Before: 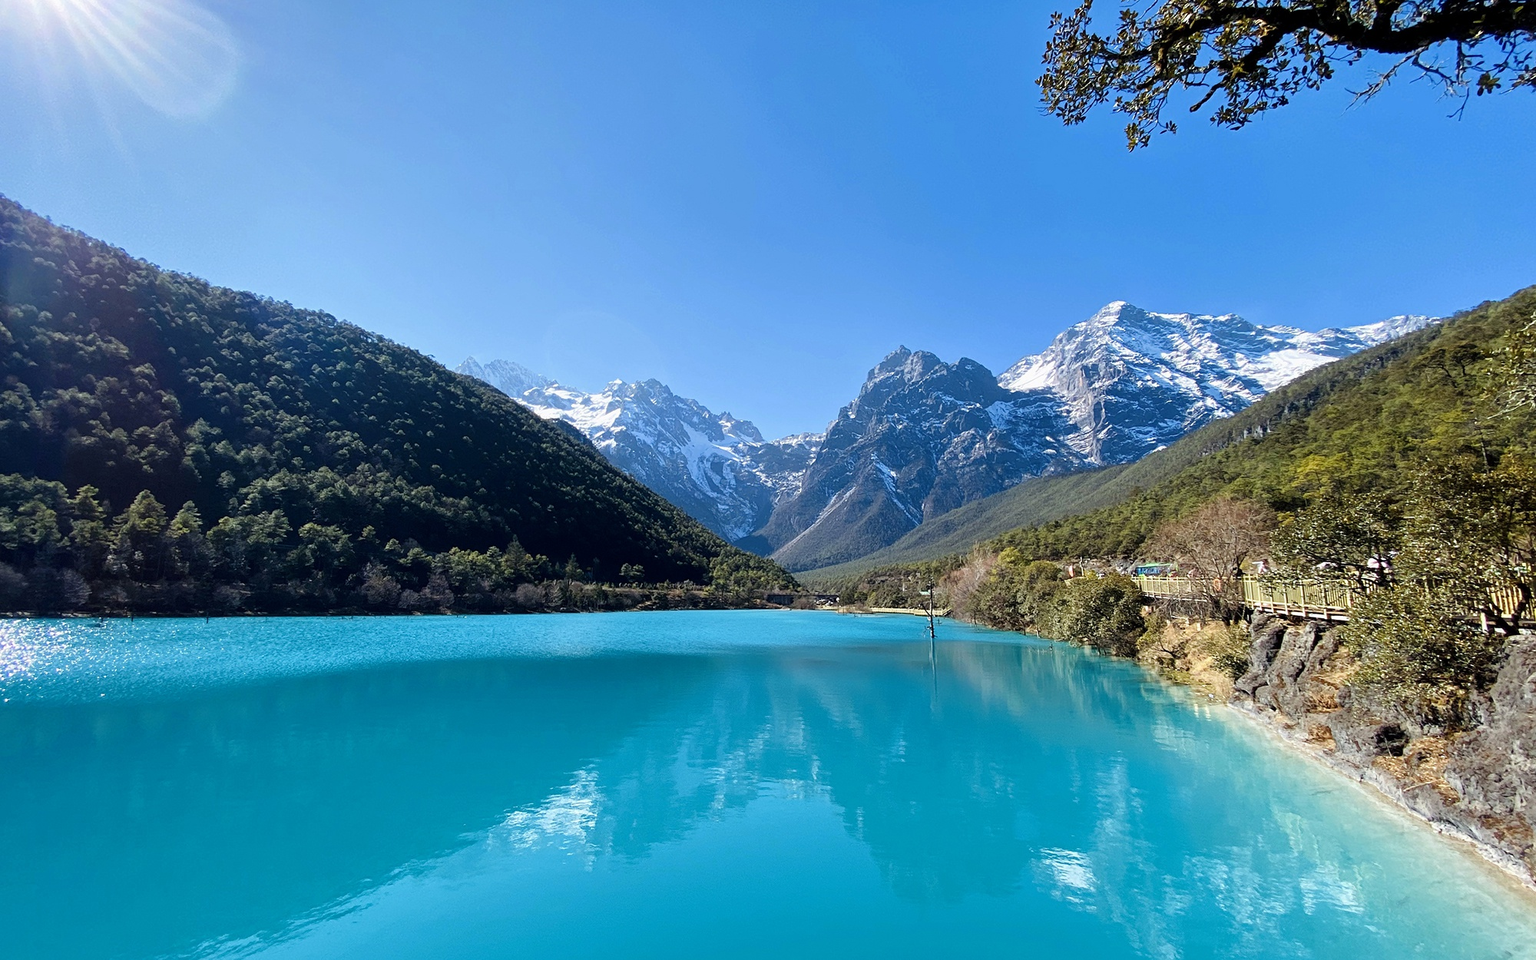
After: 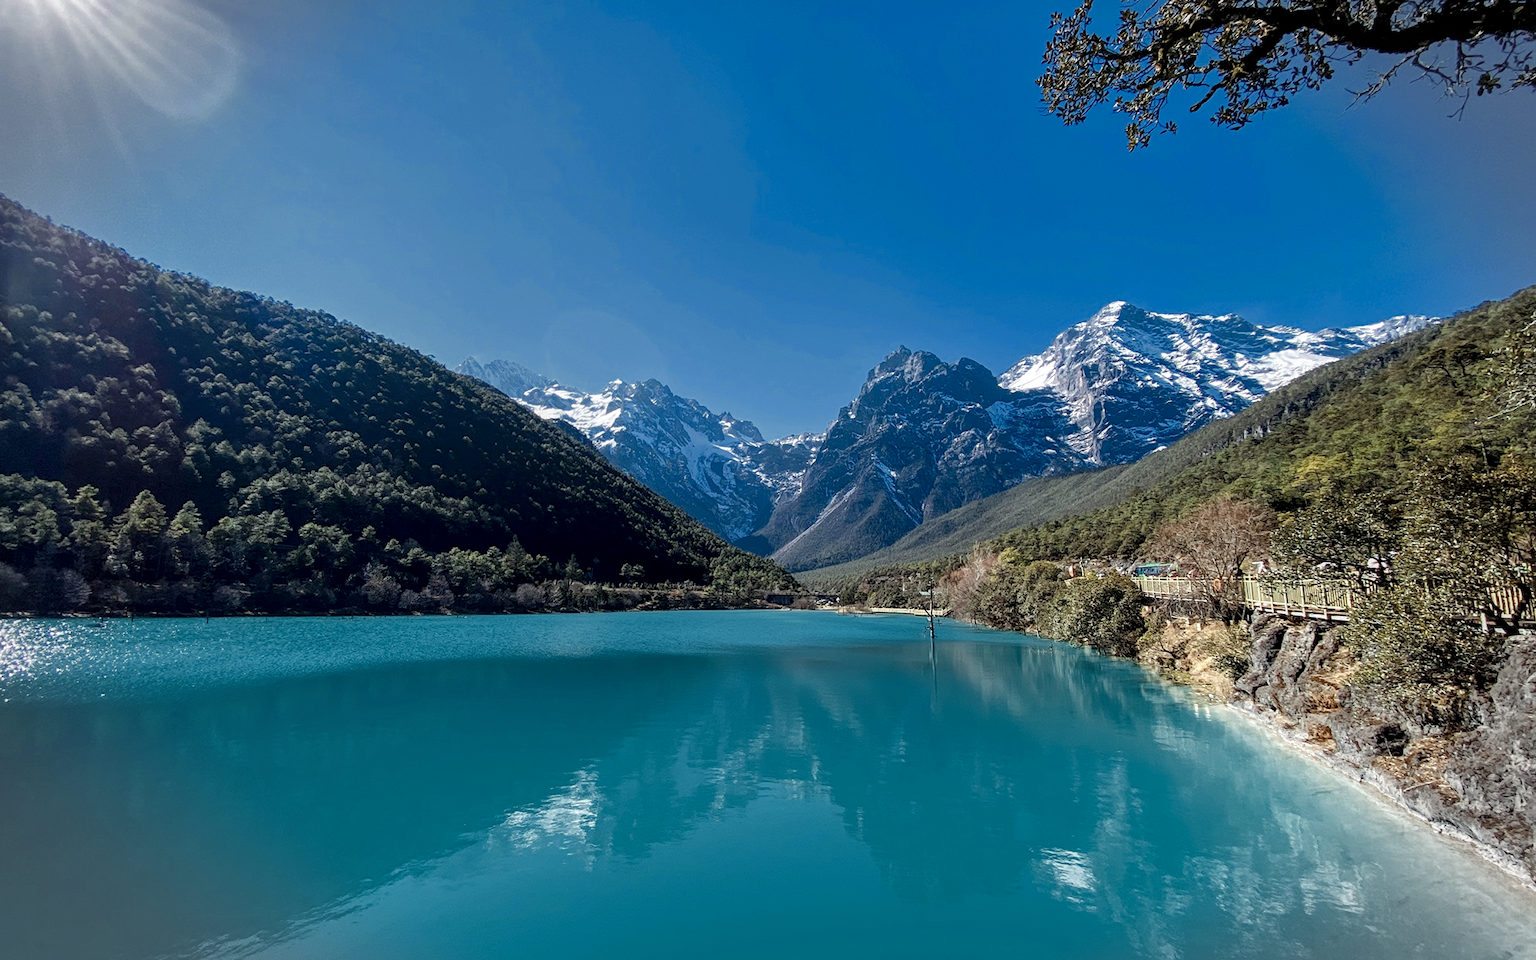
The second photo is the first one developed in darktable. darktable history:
color zones: curves: ch0 [(0, 0.5) (0.125, 0.4) (0.25, 0.5) (0.375, 0.4) (0.5, 0.4) (0.625, 0.35) (0.75, 0.35) (0.875, 0.5)]; ch1 [(0, 0.35) (0.125, 0.45) (0.25, 0.35) (0.375, 0.35) (0.5, 0.35) (0.625, 0.35) (0.75, 0.45) (0.875, 0.35)]; ch2 [(0, 0.6) (0.125, 0.5) (0.25, 0.5) (0.375, 0.6) (0.5, 0.6) (0.625, 0.5) (0.75, 0.5) (0.875, 0.5)], mix 27.93%
vignetting: fall-off start 90.37%, fall-off radius 38.41%, brightness -0.2, width/height ratio 1.216, shape 1.3, dithering 8-bit output, unbound false
local contrast: detail 130%
